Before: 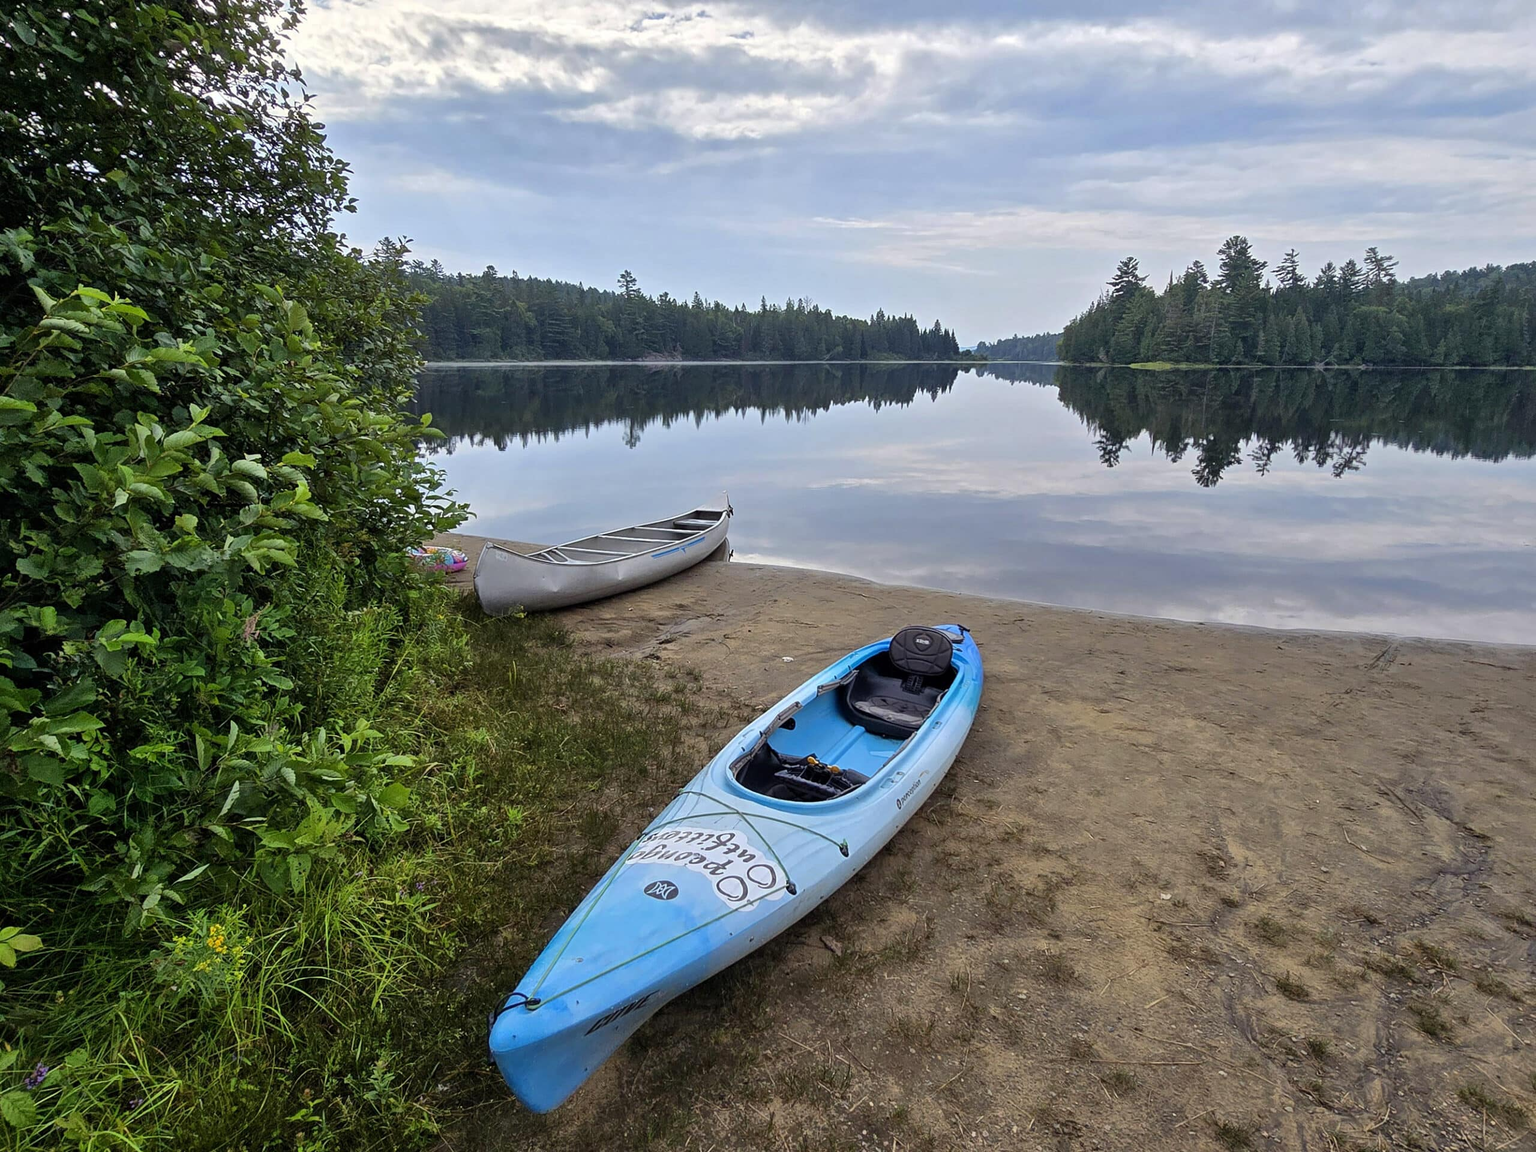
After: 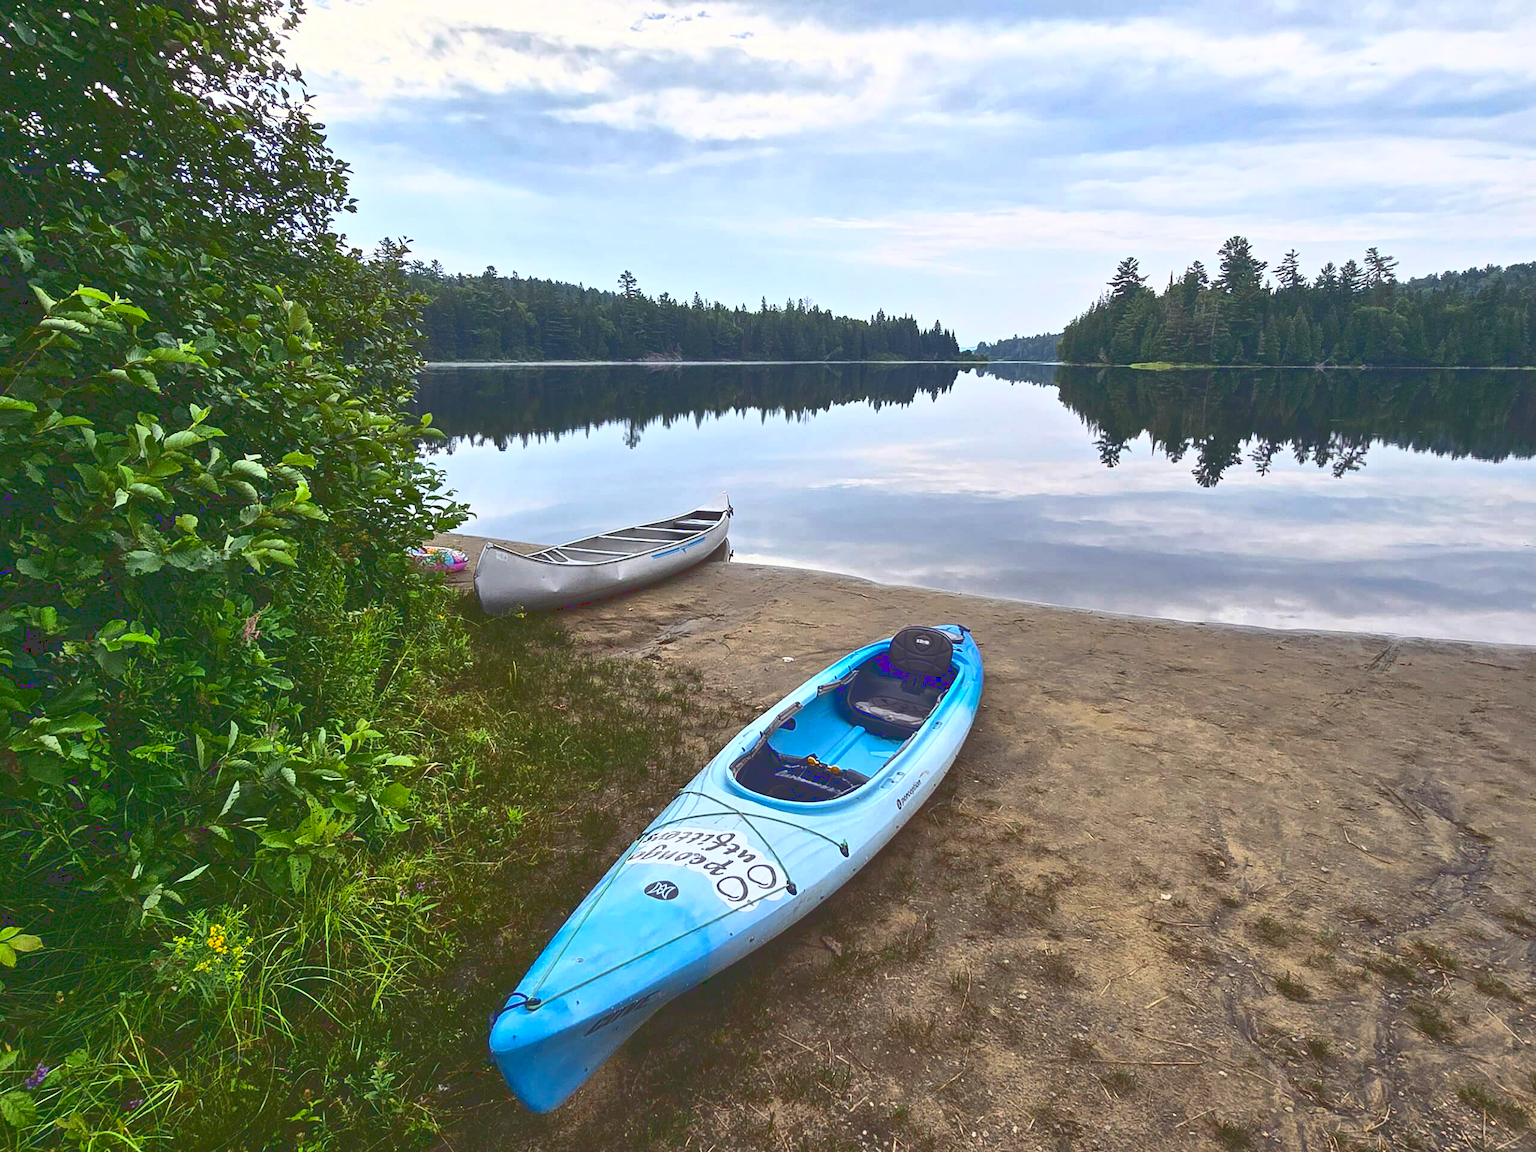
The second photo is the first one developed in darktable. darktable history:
base curve: curves: ch0 [(0, 0.036) (0.007, 0.037) (0.604, 0.887) (1, 1)]
